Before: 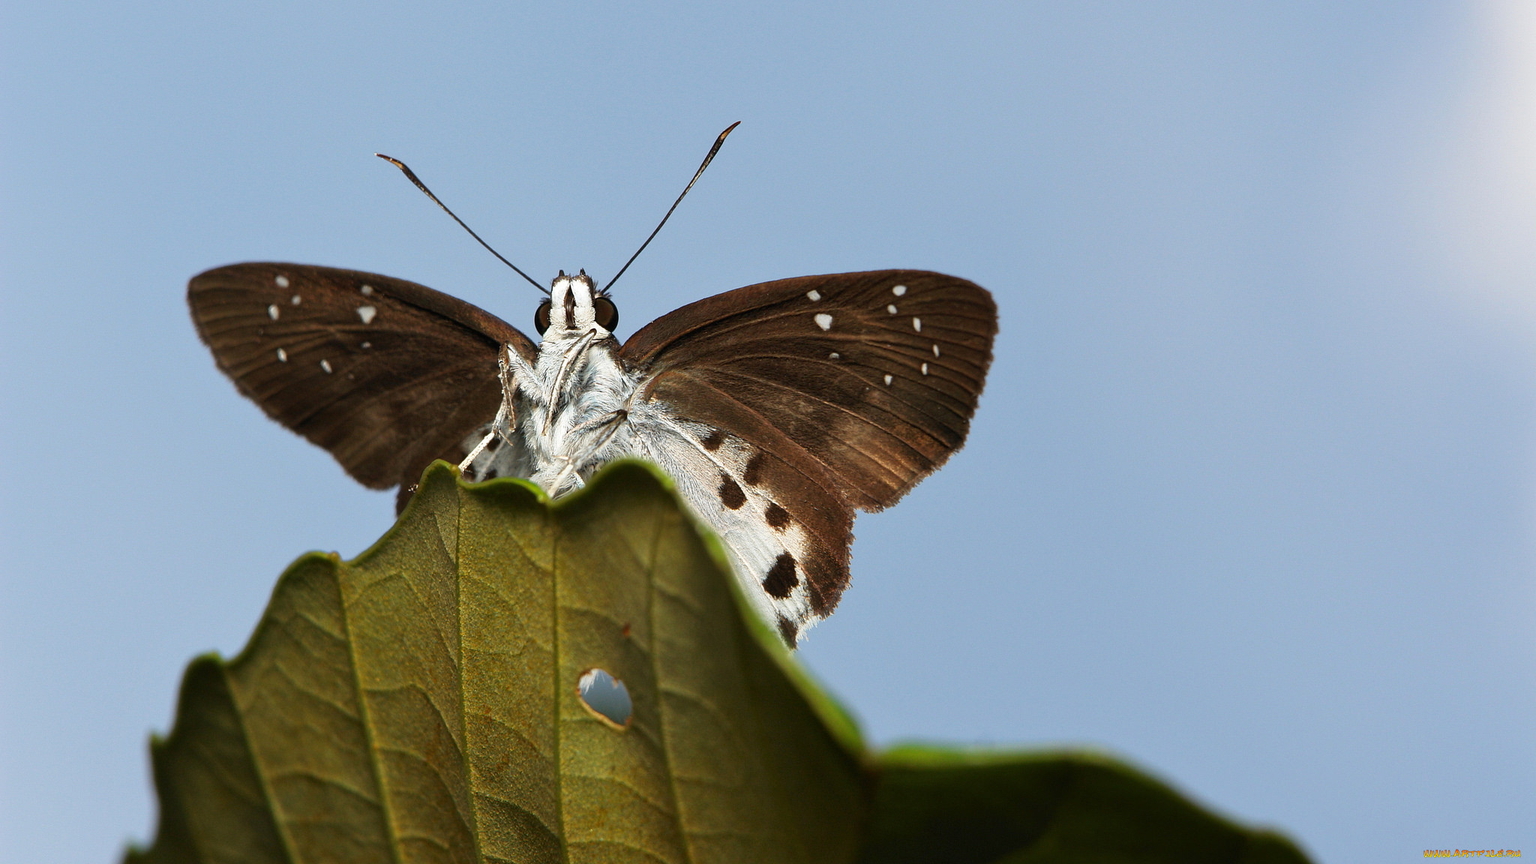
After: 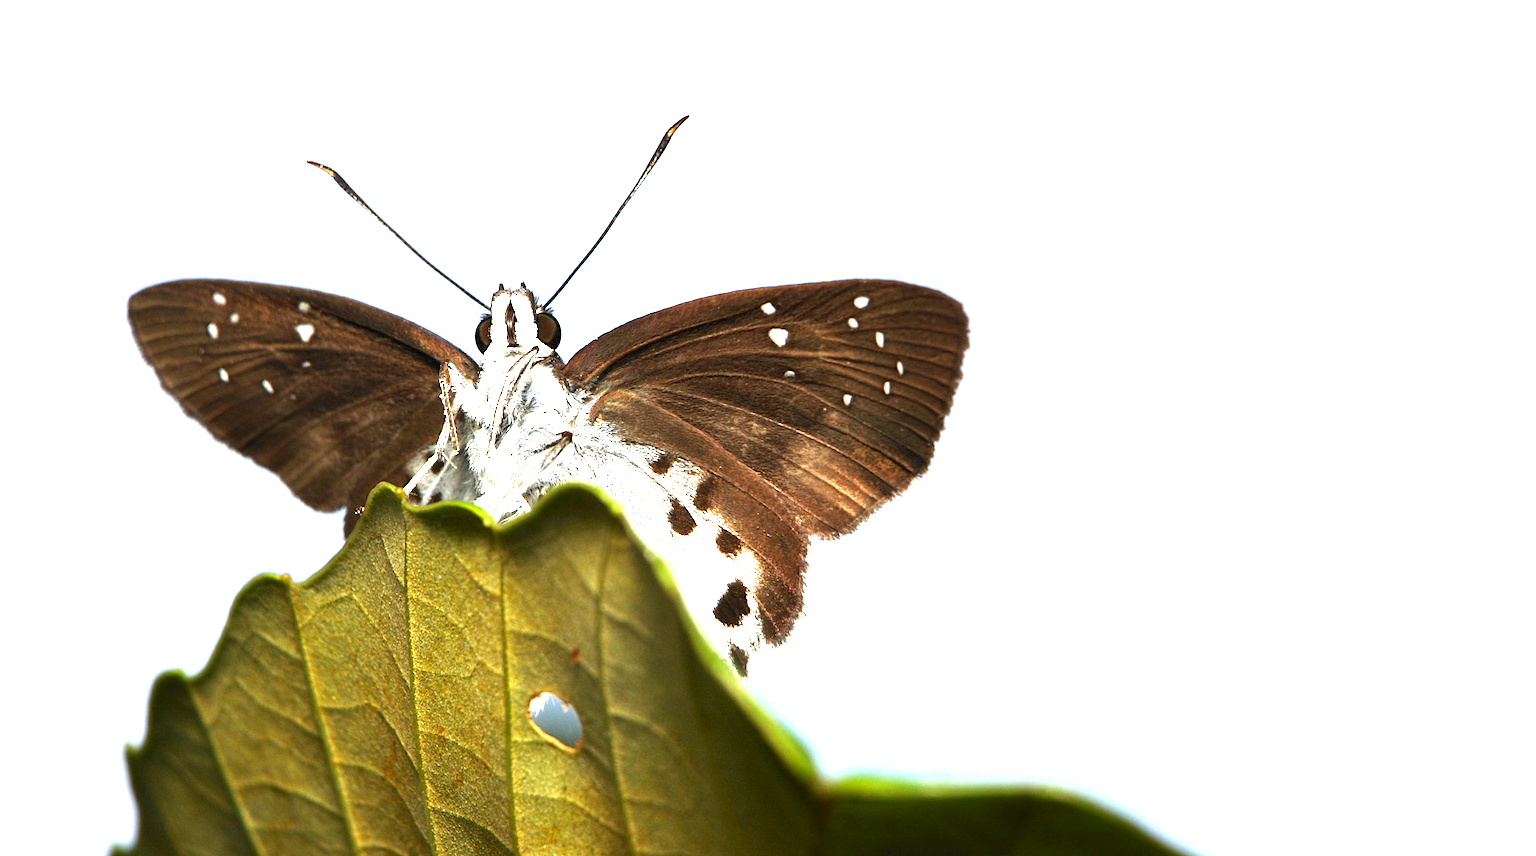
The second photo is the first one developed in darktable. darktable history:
contrast brightness saturation: brightness -0.09
exposure: black level correction 0, exposure 1.741 EV, compensate exposure bias true, compensate highlight preservation false
rotate and perspective: rotation 0.062°, lens shift (vertical) 0.115, lens shift (horizontal) -0.133, crop left 0.047, crop right 0.94, crop top 0.061, crop bottom 0.94
